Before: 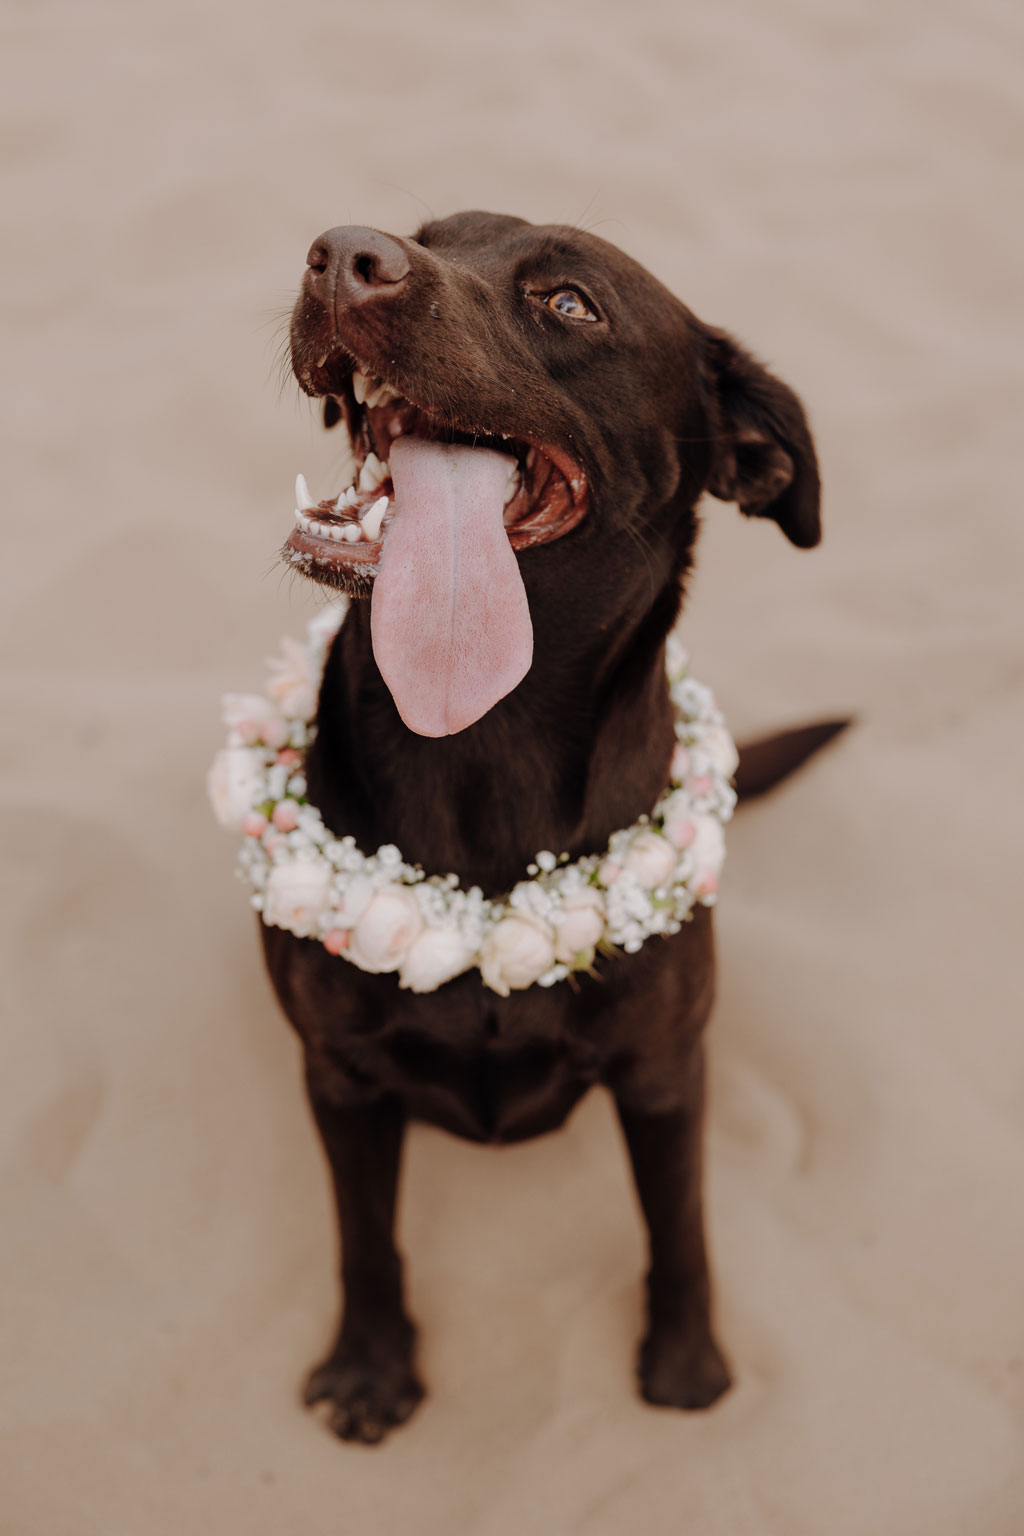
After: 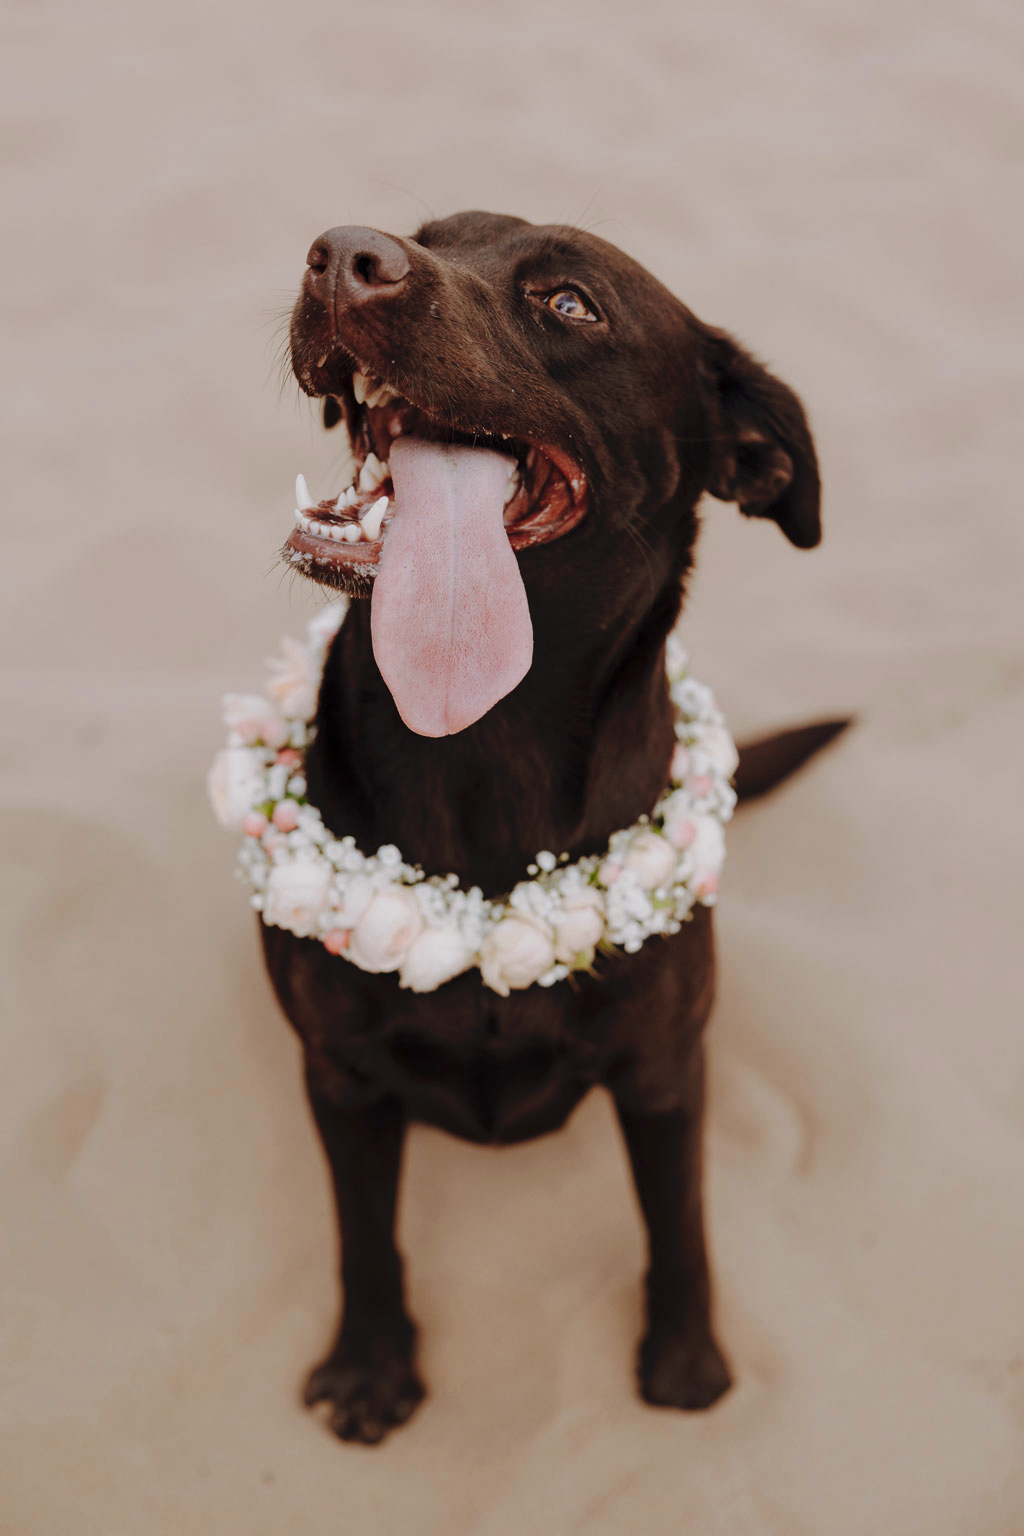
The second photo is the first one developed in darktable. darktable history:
white balance: red 0.982, blue 1.018
tone curve: curves: ch0 [(0, 0) (0.003, 0.005) (0.011, 0.021) (0.025, 0.042) (0.044, 0.065) (0.069, 0.074) (0.1, 0.092) (0.136, 0.123) (0.177, 0.159) (0.224, 0.2) (0.277, 0.252) (0.335, 0.32) (0.399, 0.392) (0.468, 0.468) (0.543, 0.549) (0.623, 0.638) (0.709, 0.721) (0.801, 0.812) (0.898, 0.896) (1, 1)], preserve colors none
rotate and perspective: crop left 0, crop top 0
